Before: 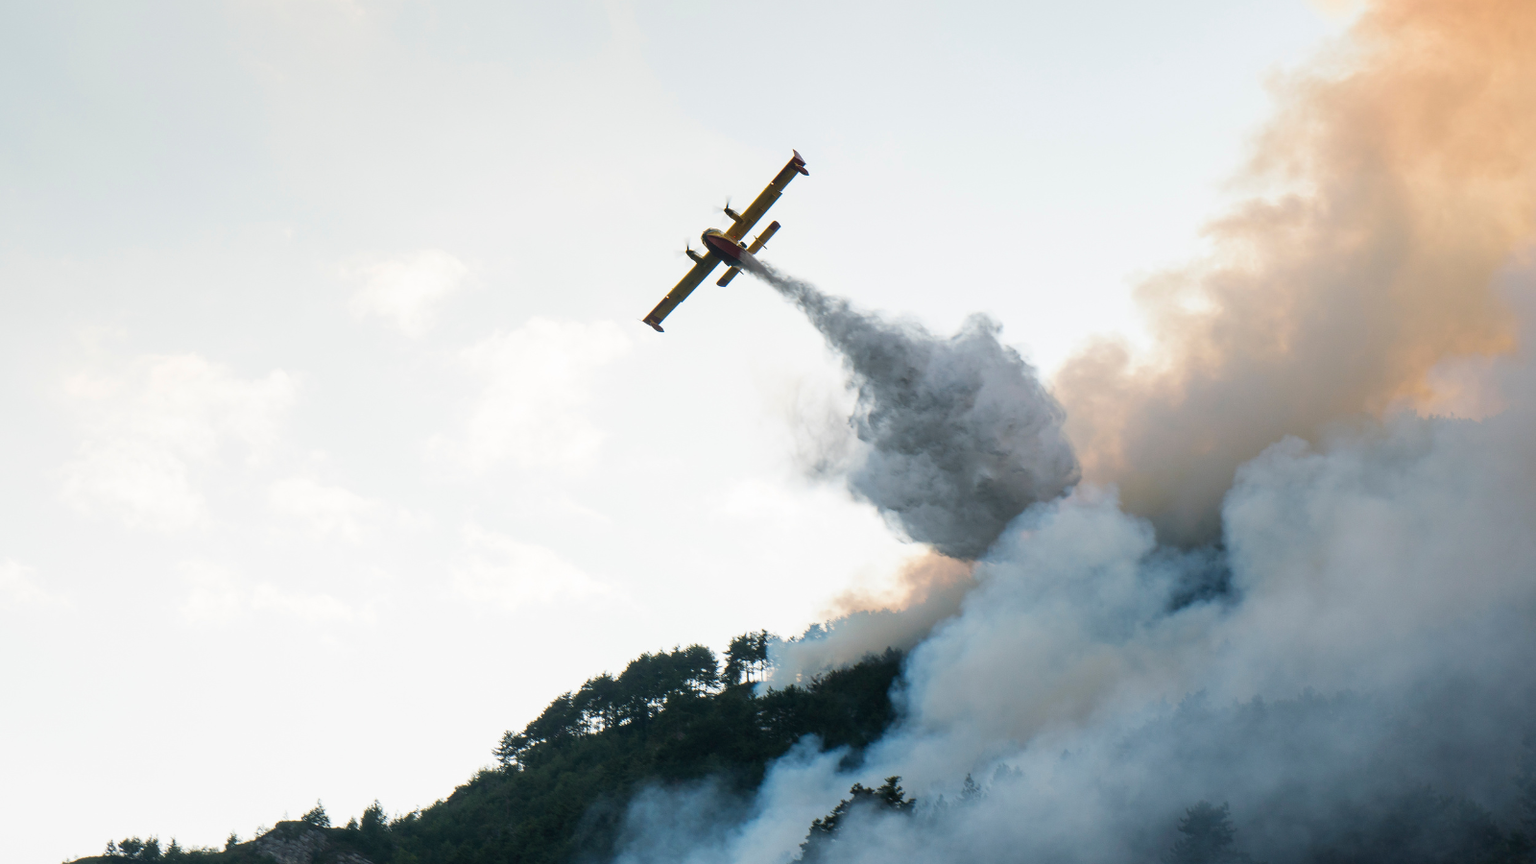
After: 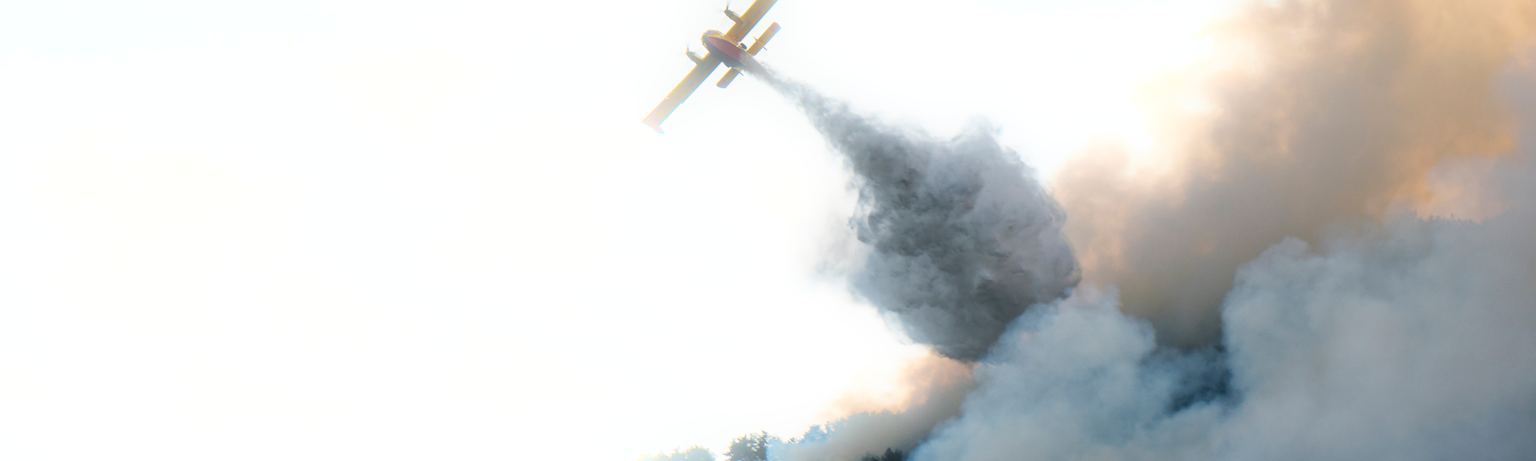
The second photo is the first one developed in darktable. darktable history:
bloom: size 5%, threshold 95%, strength 15%
white balance: emerald 1
crop and rotate: top 23.043%, bottom 23.437%
